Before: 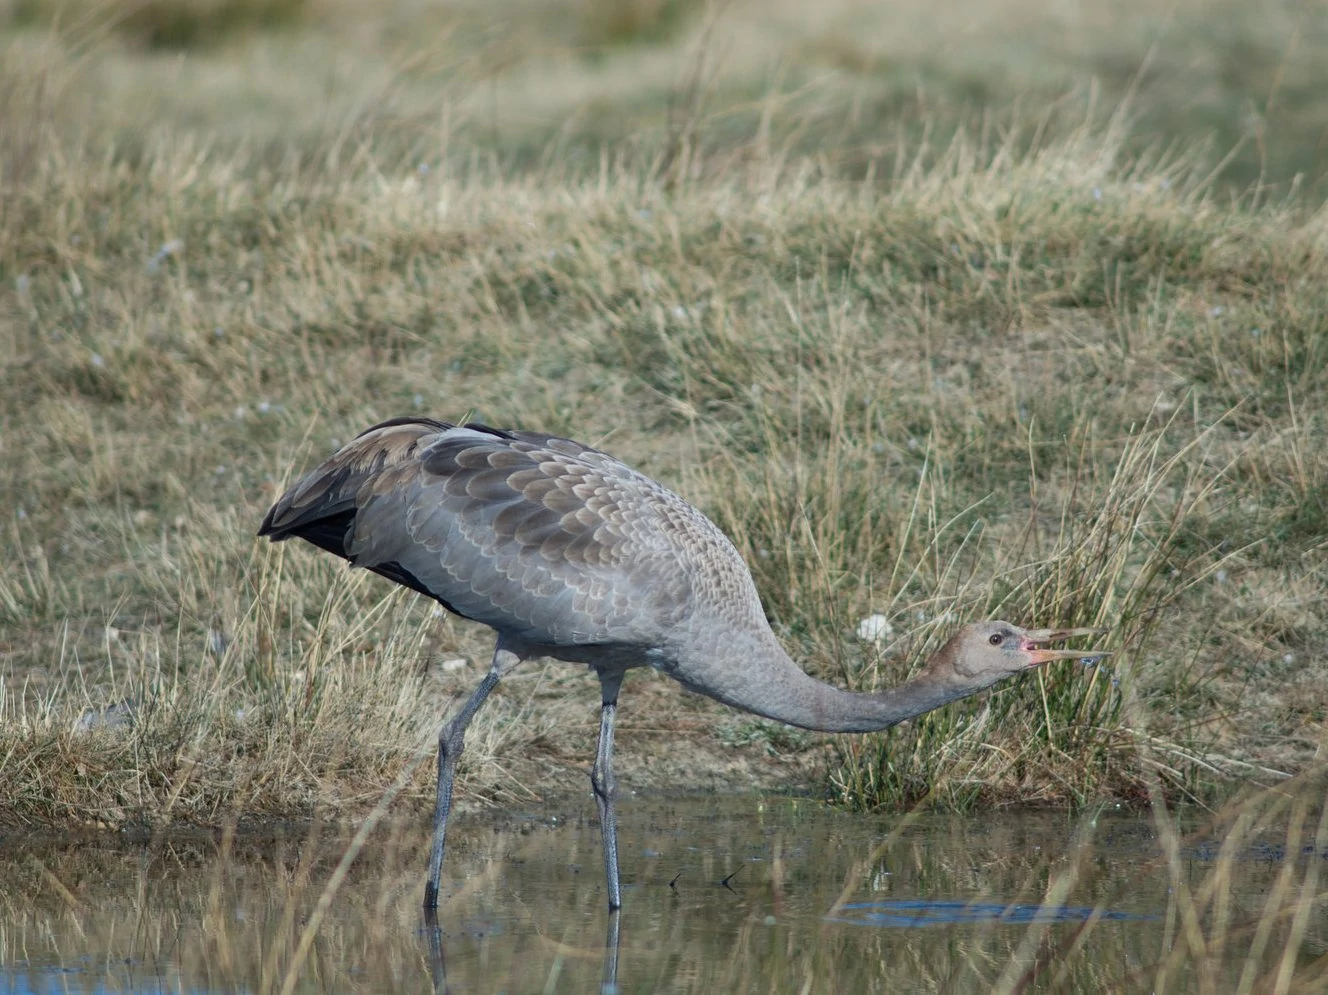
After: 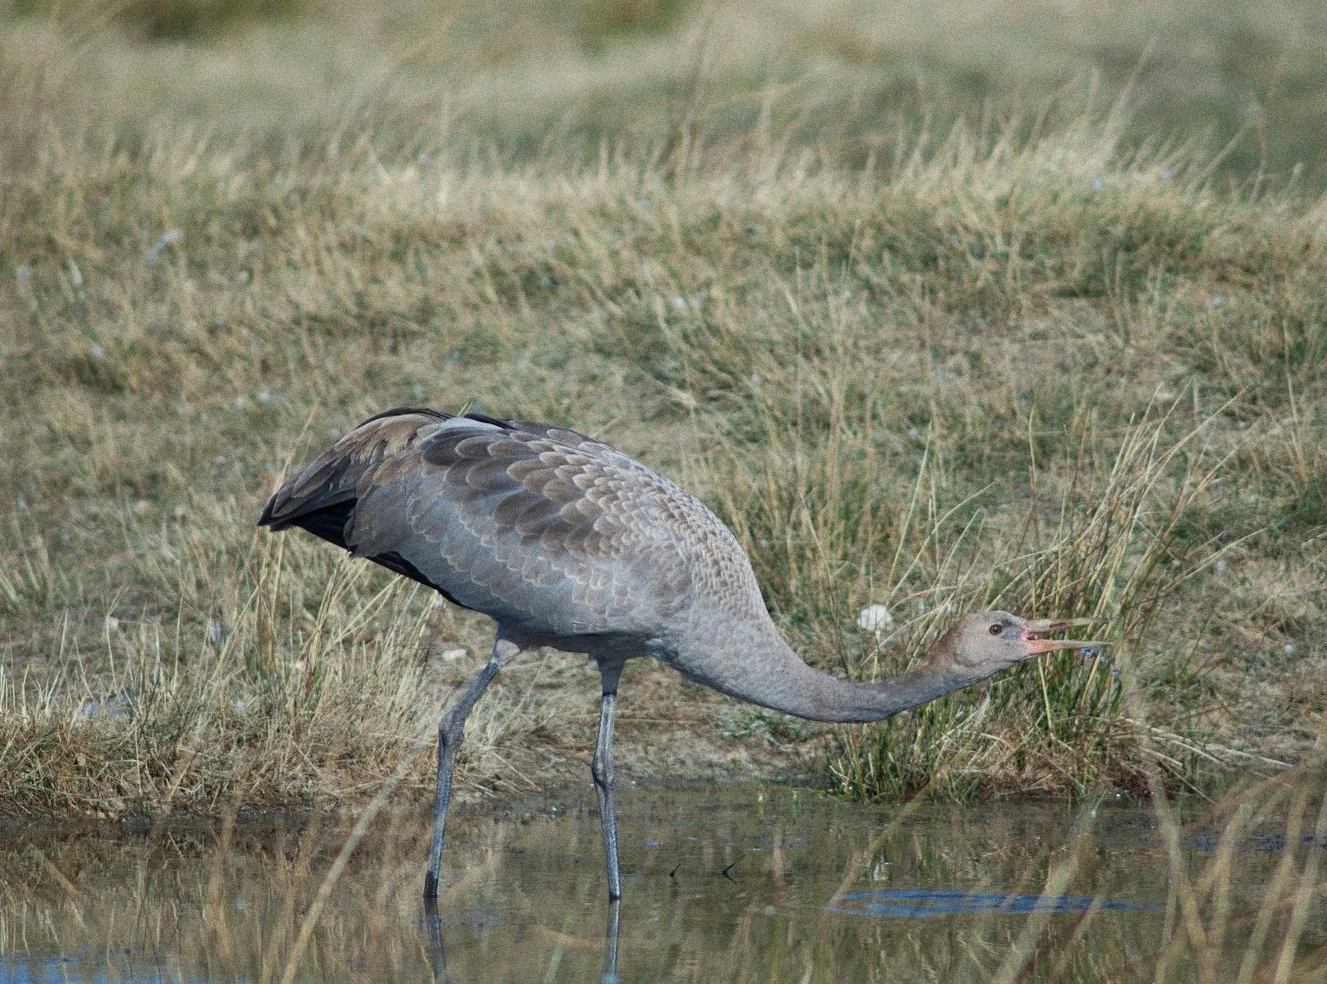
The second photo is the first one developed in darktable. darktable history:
crop: top 1.049%, right 0.001%
grain: coarseness 8.68 ISO, strength 31.94%
